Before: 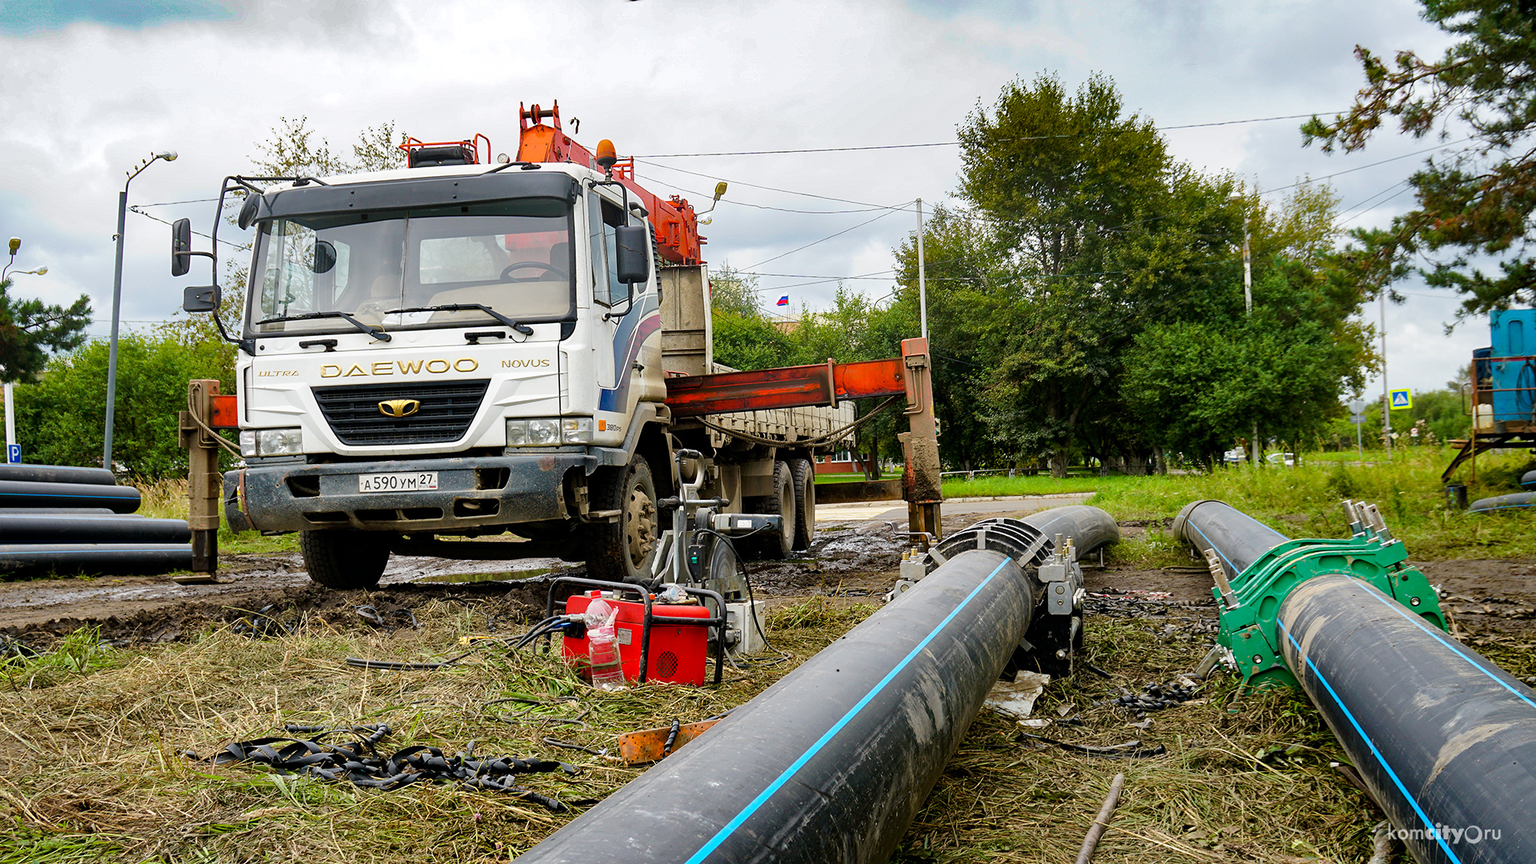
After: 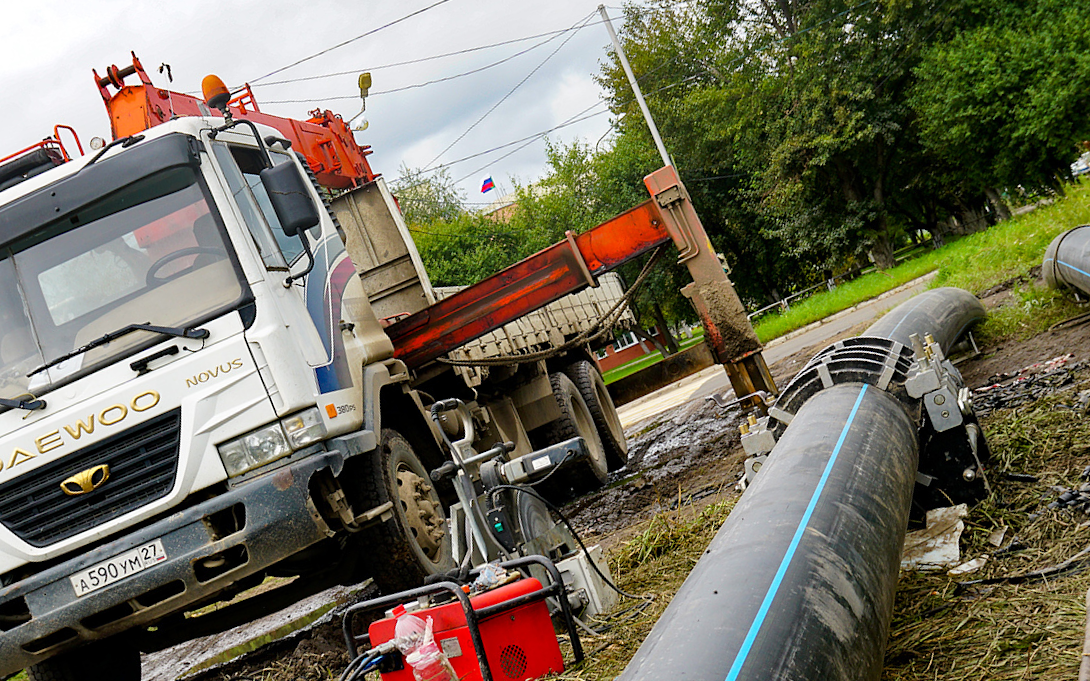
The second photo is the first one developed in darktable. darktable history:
crop and rotate: angle 20.84°, left 6.938%, right 4.043%, bottom 1.072%
